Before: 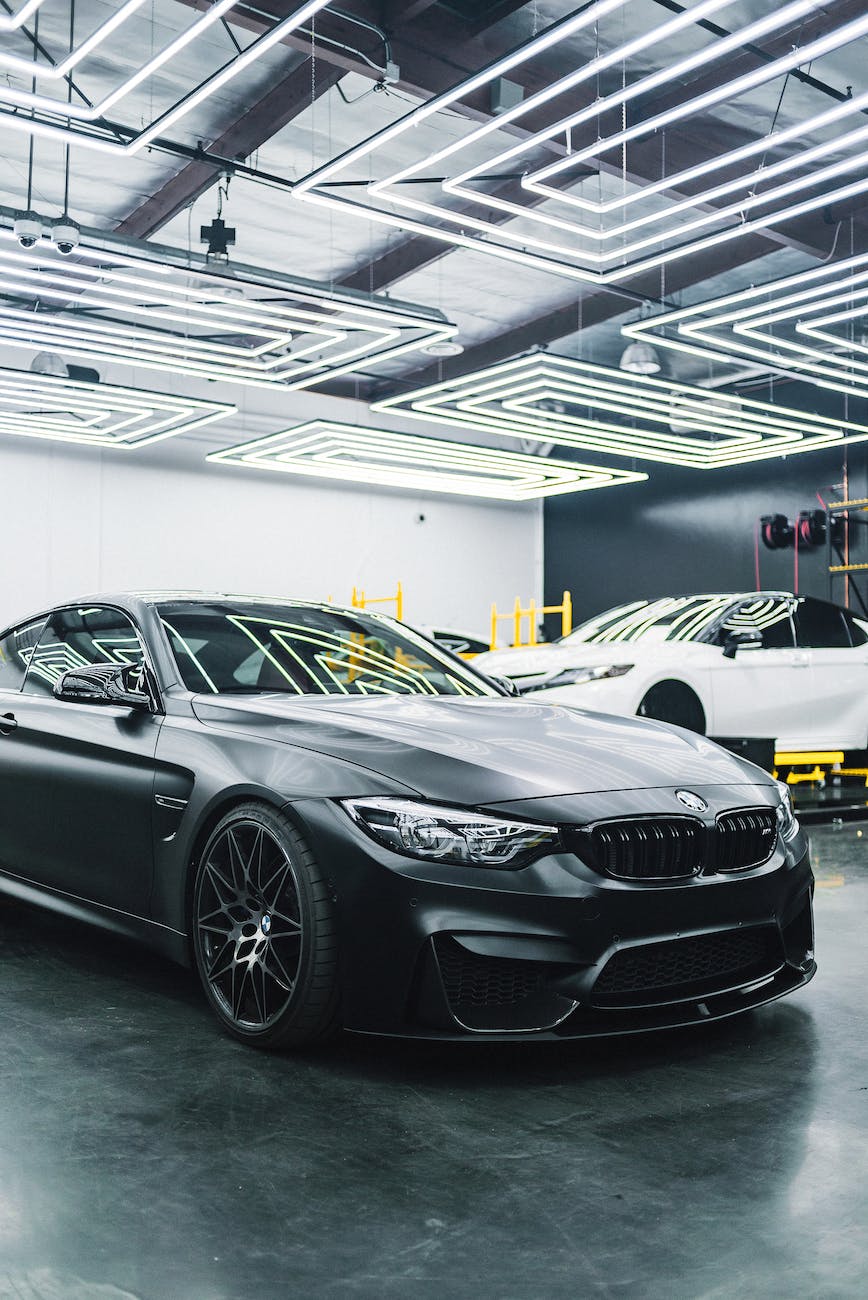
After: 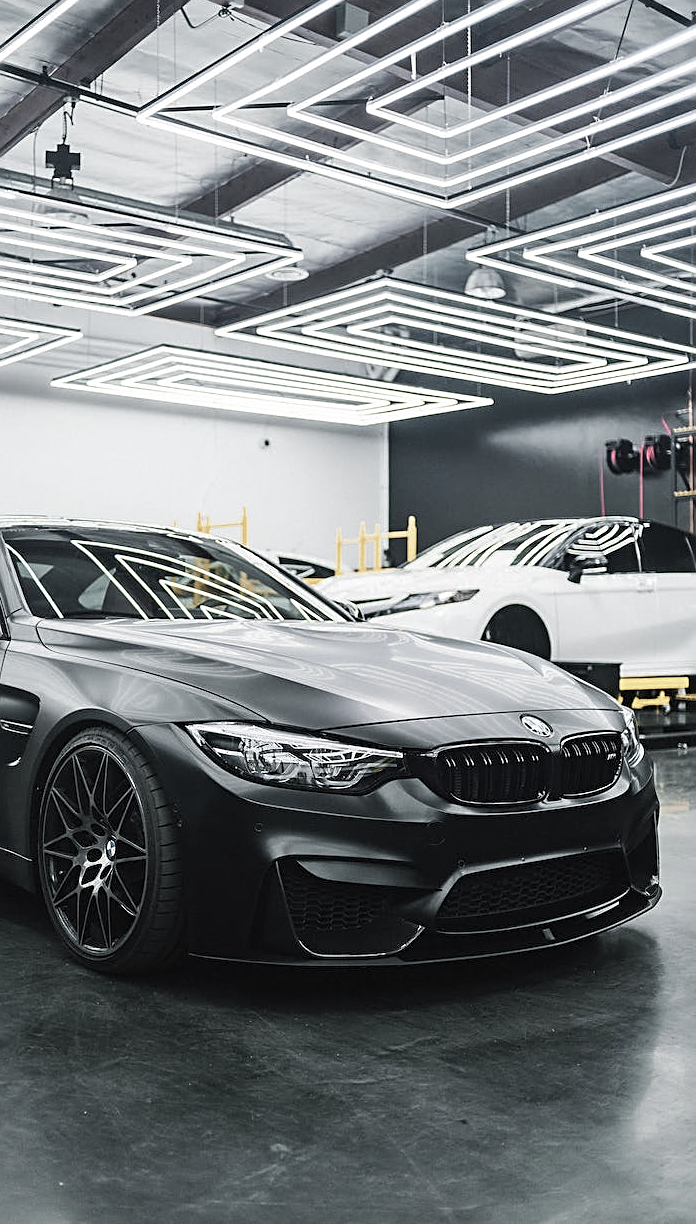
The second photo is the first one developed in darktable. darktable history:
sharpen: on, module defaults
crop and rotate: left 17.959%, top 5.771%, right 1.742%
color zones: curves: ch0 [(0, 0.6) (0.129, 0.508) (0.193, 0.483) (0.429, 0.5) (0.571, 0.5) (0.714, 0.5) (0.857, 0.5) (1, 0.6)]; ch1 [(0, 0.481) (0.112, 0.245) (0.213, 0.223) (0.429, 0.233) (0.571, 0.231) (0.683, 0.242) (0.857, 0.296) (1, 0.481)]
